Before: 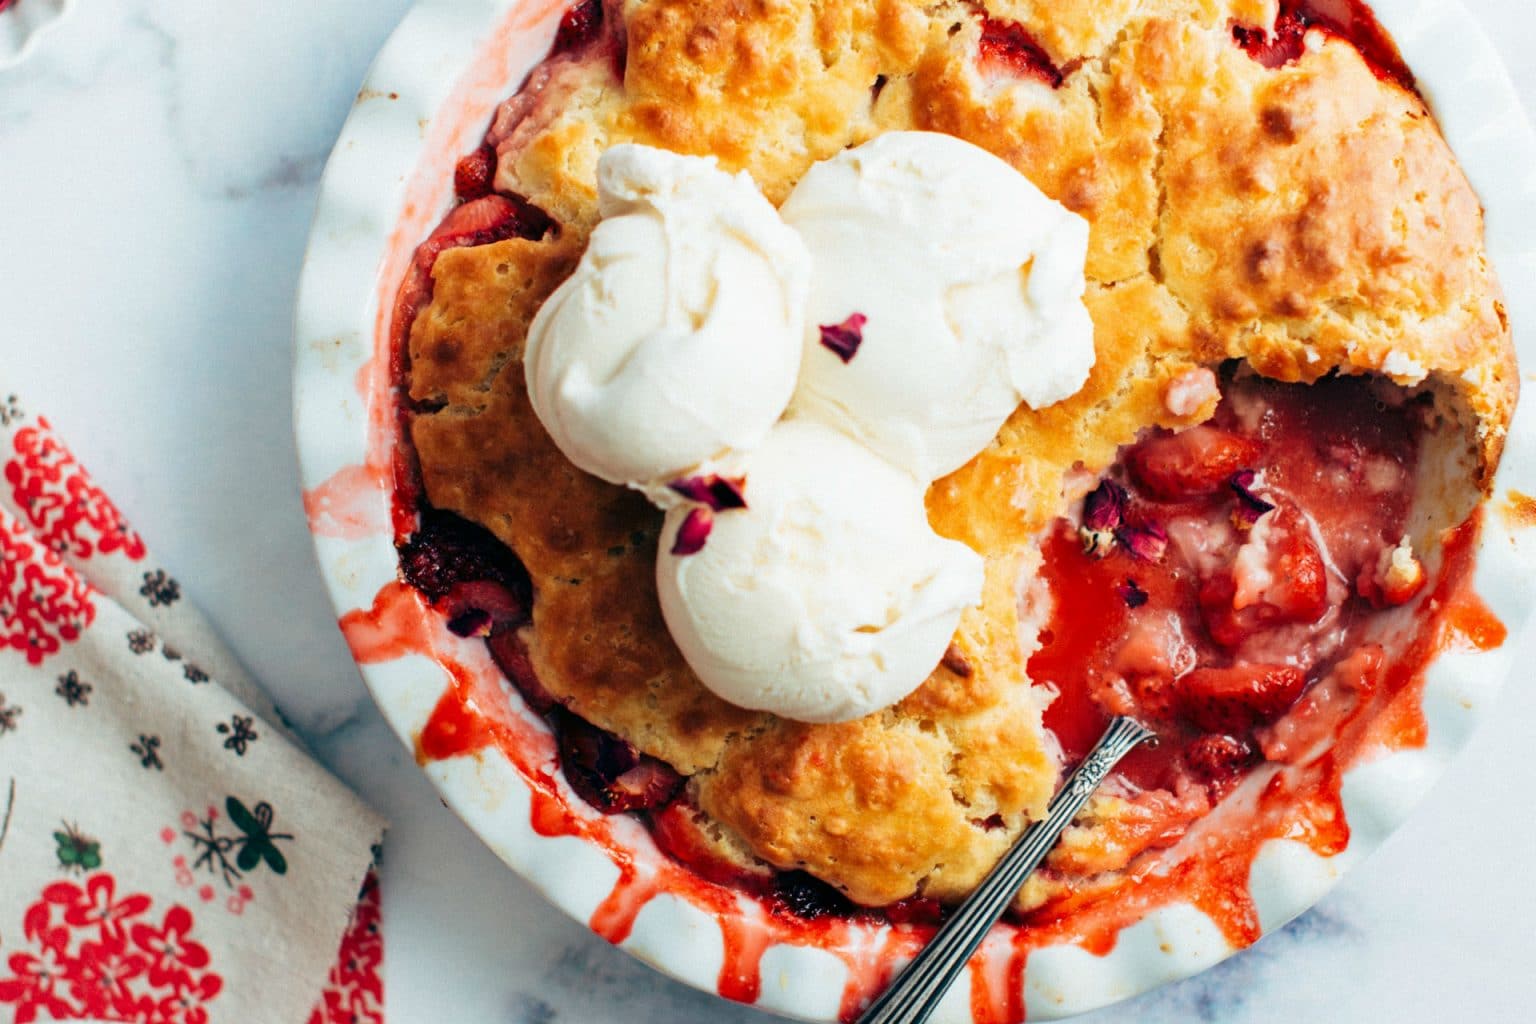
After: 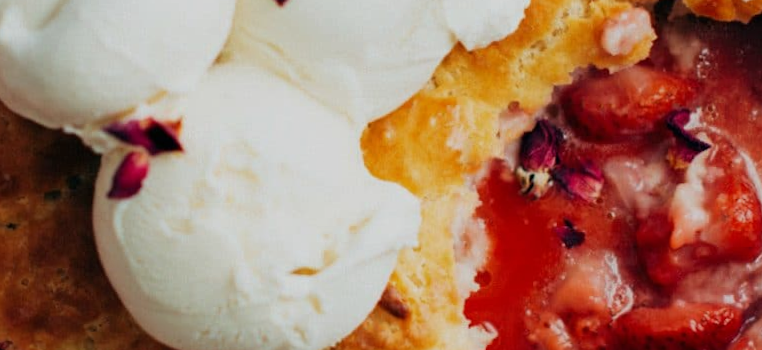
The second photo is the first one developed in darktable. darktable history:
exposure: exposure -0.492 EV, compensate highlight preservation false
rotate and perspective: rotation -0.45°, automatic cropping original format, crop left 0.008, crop right 0.992, crop top 0.012, crop bottom 0.988
crop: left 36.607%, top 34.735%, right 13.146%, bottom 30.611%
